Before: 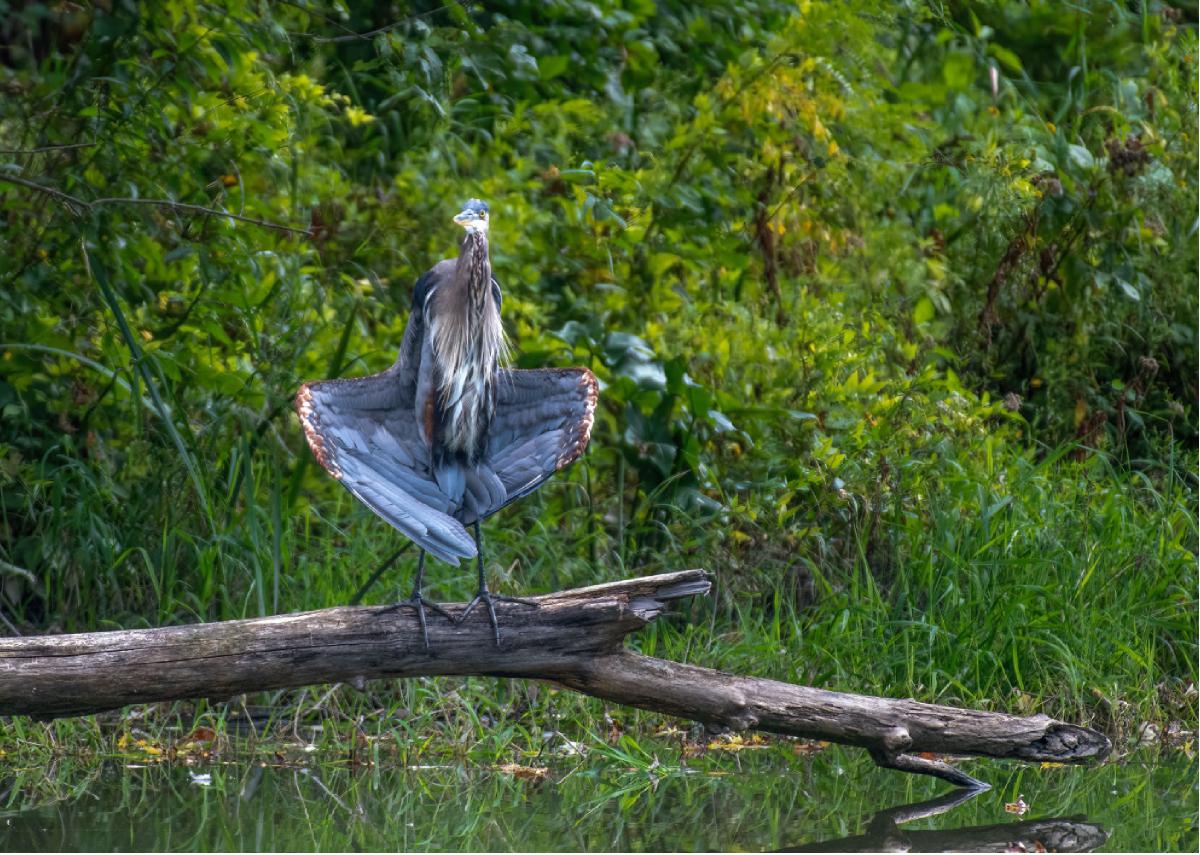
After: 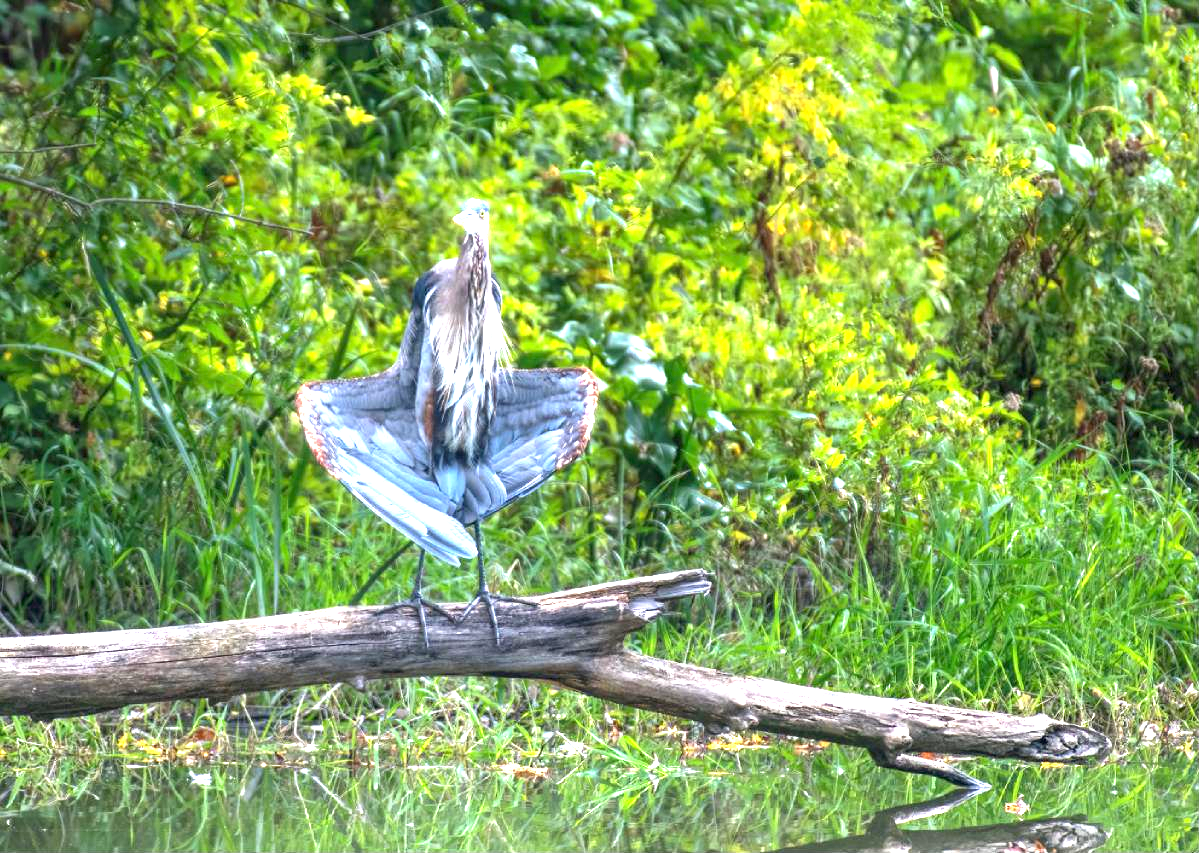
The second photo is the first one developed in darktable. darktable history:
exposure: exposure 1.994 EV, compensate exposure bias true, compensate highlight preservation false
